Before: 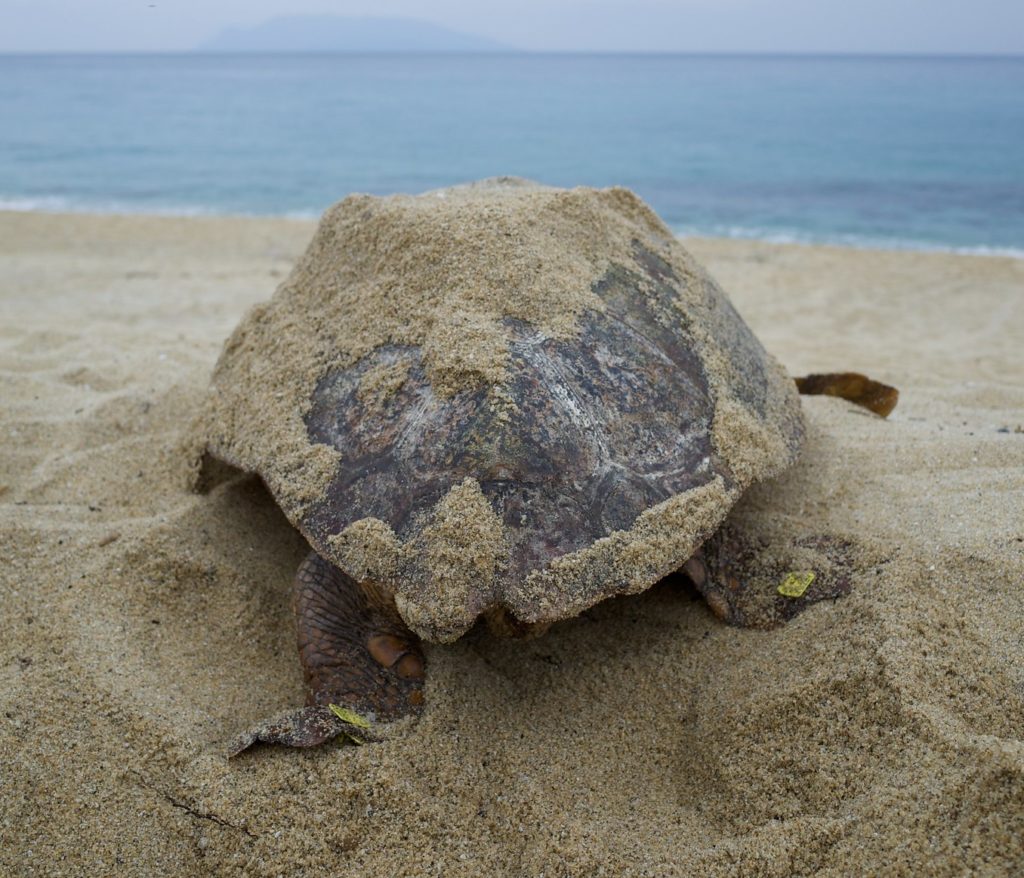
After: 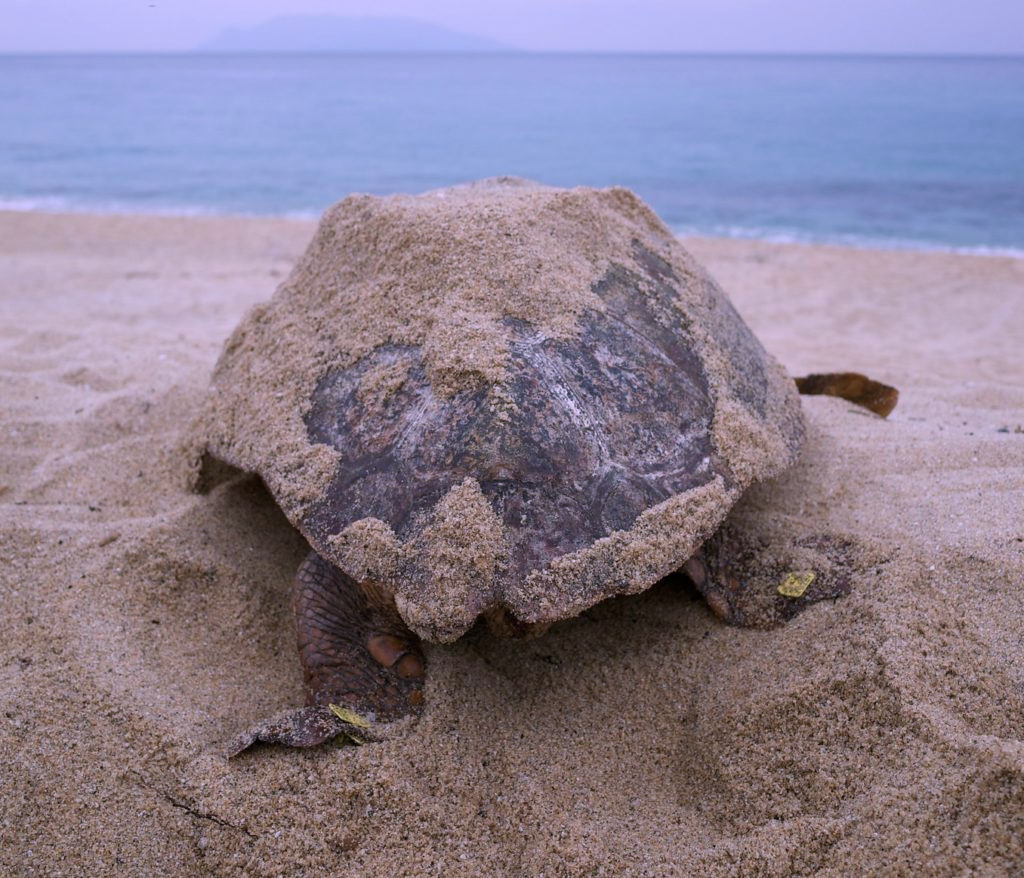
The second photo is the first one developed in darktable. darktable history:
contrast brightness saturation: contrast 0.05
color correction: highlights a* 15.46, highlights b* -20.56
